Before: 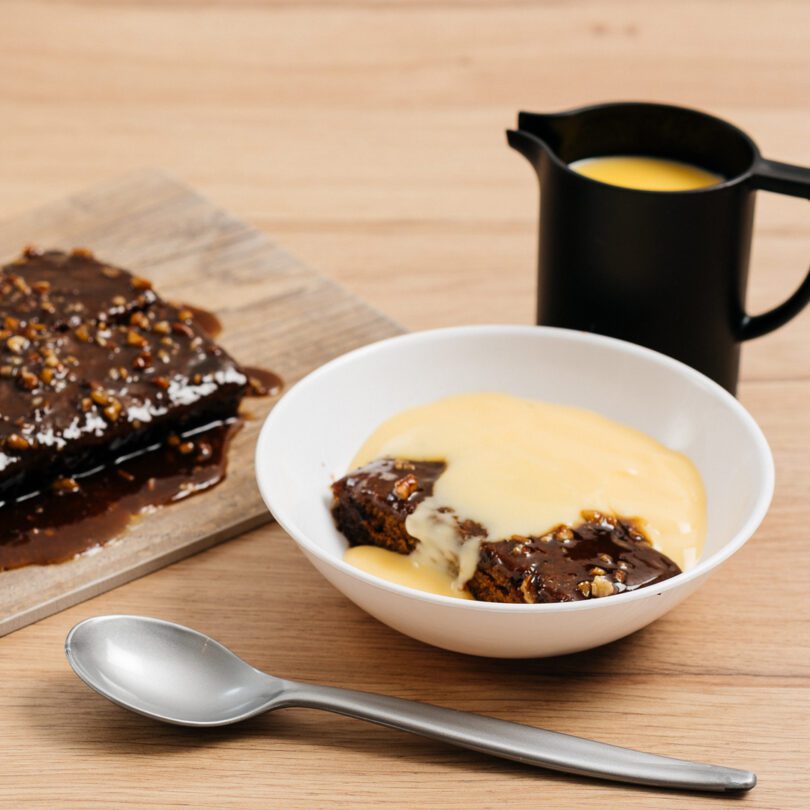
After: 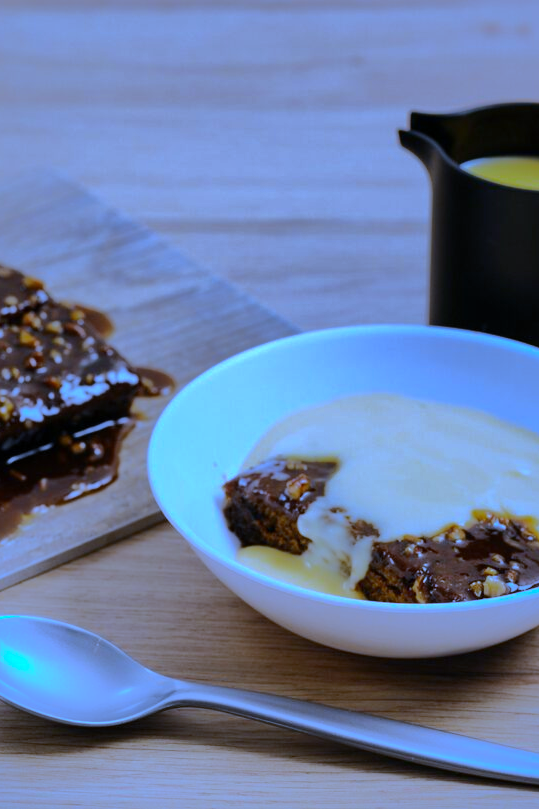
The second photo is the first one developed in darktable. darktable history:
shadows and highlights: shadows -19.91, highlights -73.15
crop and rotate: left 13.342%, right 19.991%
white balance: red 0.766, blue 1.537
